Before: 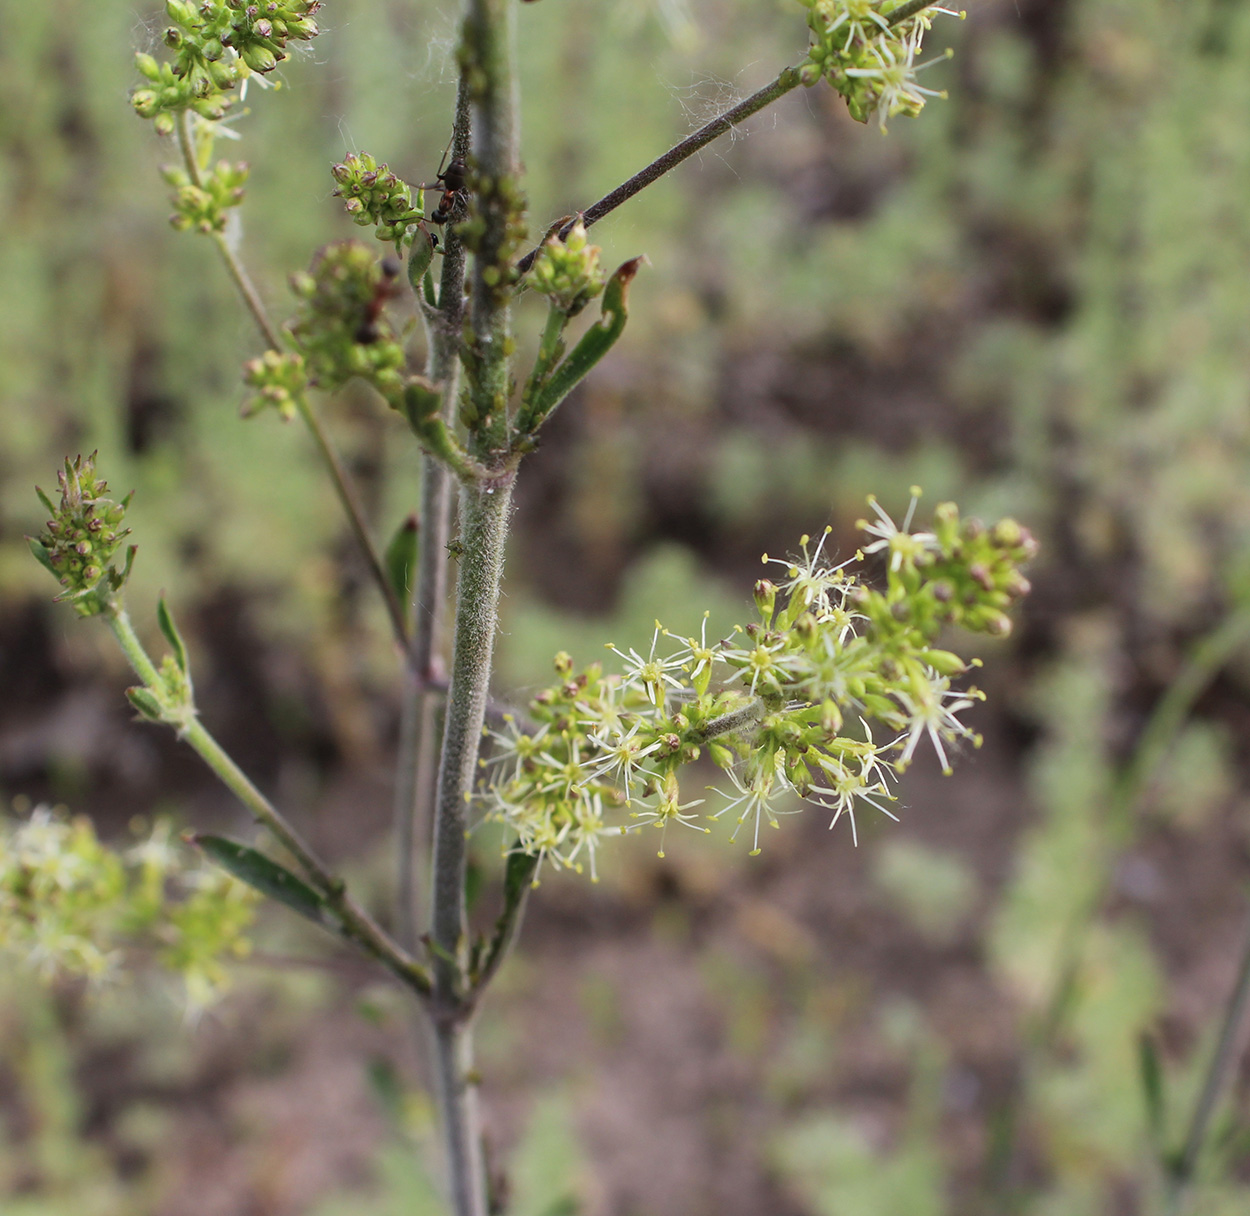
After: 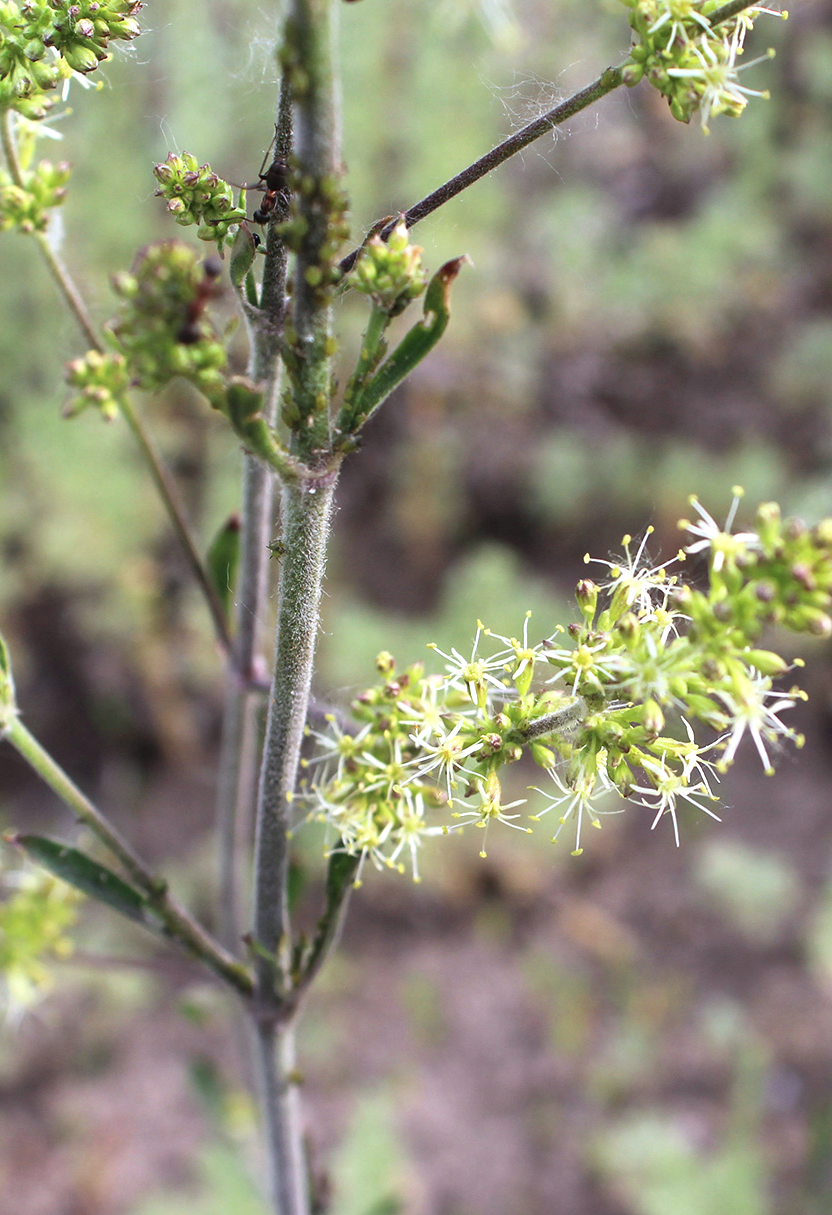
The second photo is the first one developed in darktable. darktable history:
color calibration: illuminant as shot in camera, x 0.358, y 0.373, temperature 4628.91 K, gamut compression 1.72
crop and rotate: left 14.29%, right 19.14%
color balance rgb: highlights gain › luminance 14.976%, perceptual saturation grading › global saturation 0.729%, perceptual brilliance grading › global brilliance 12.517%
